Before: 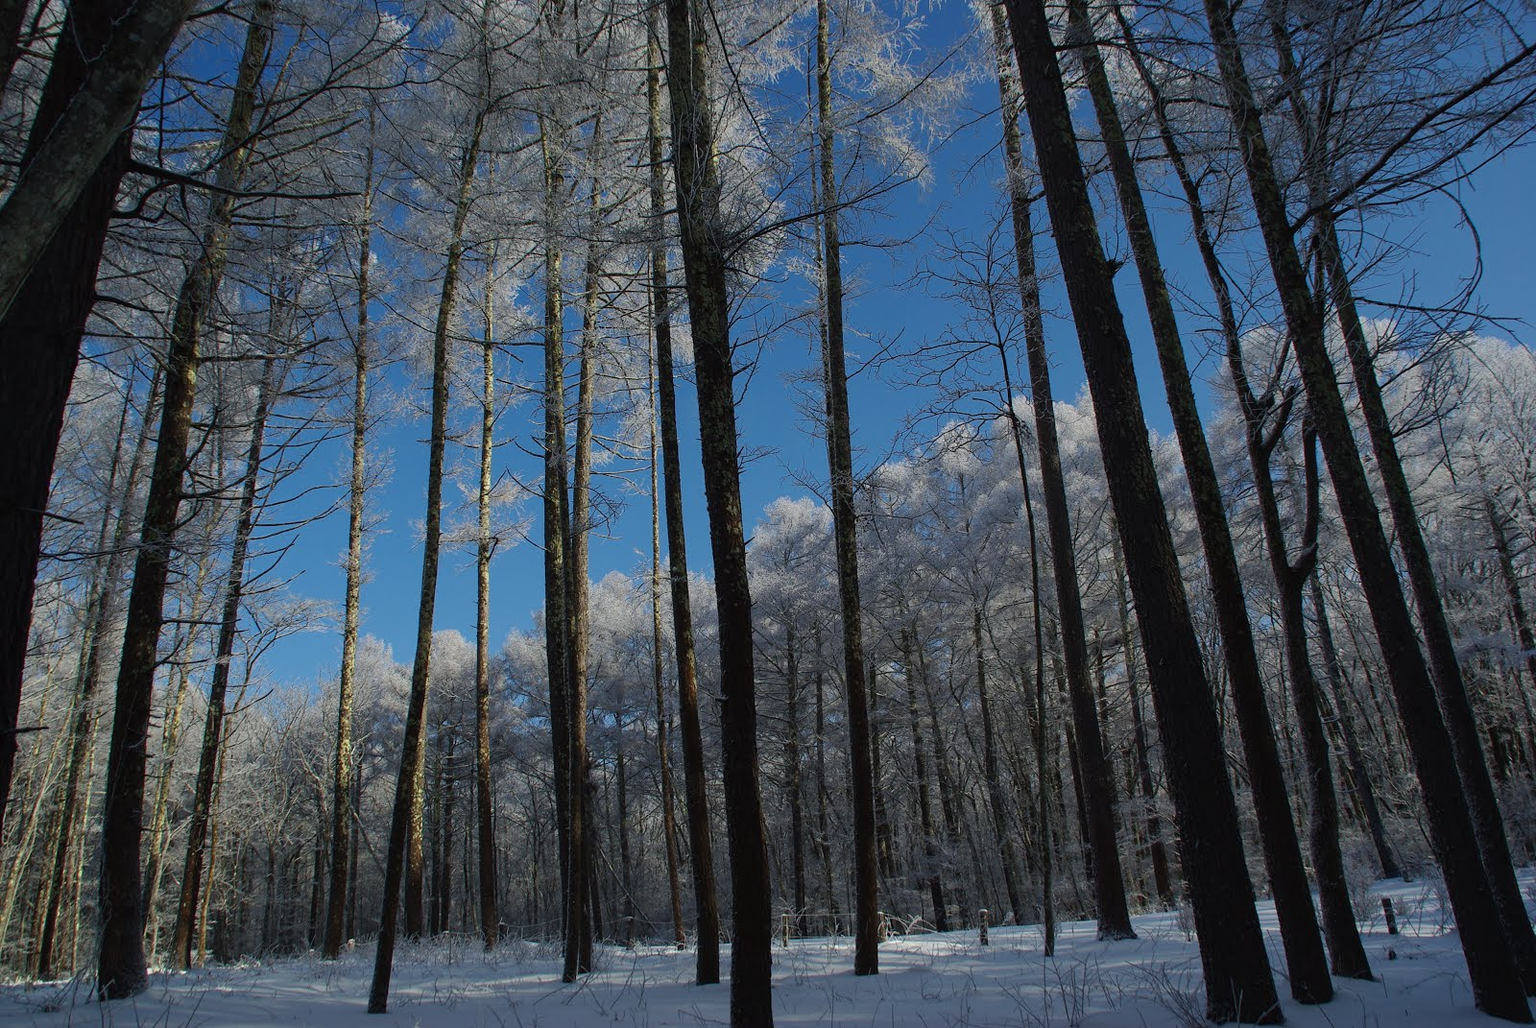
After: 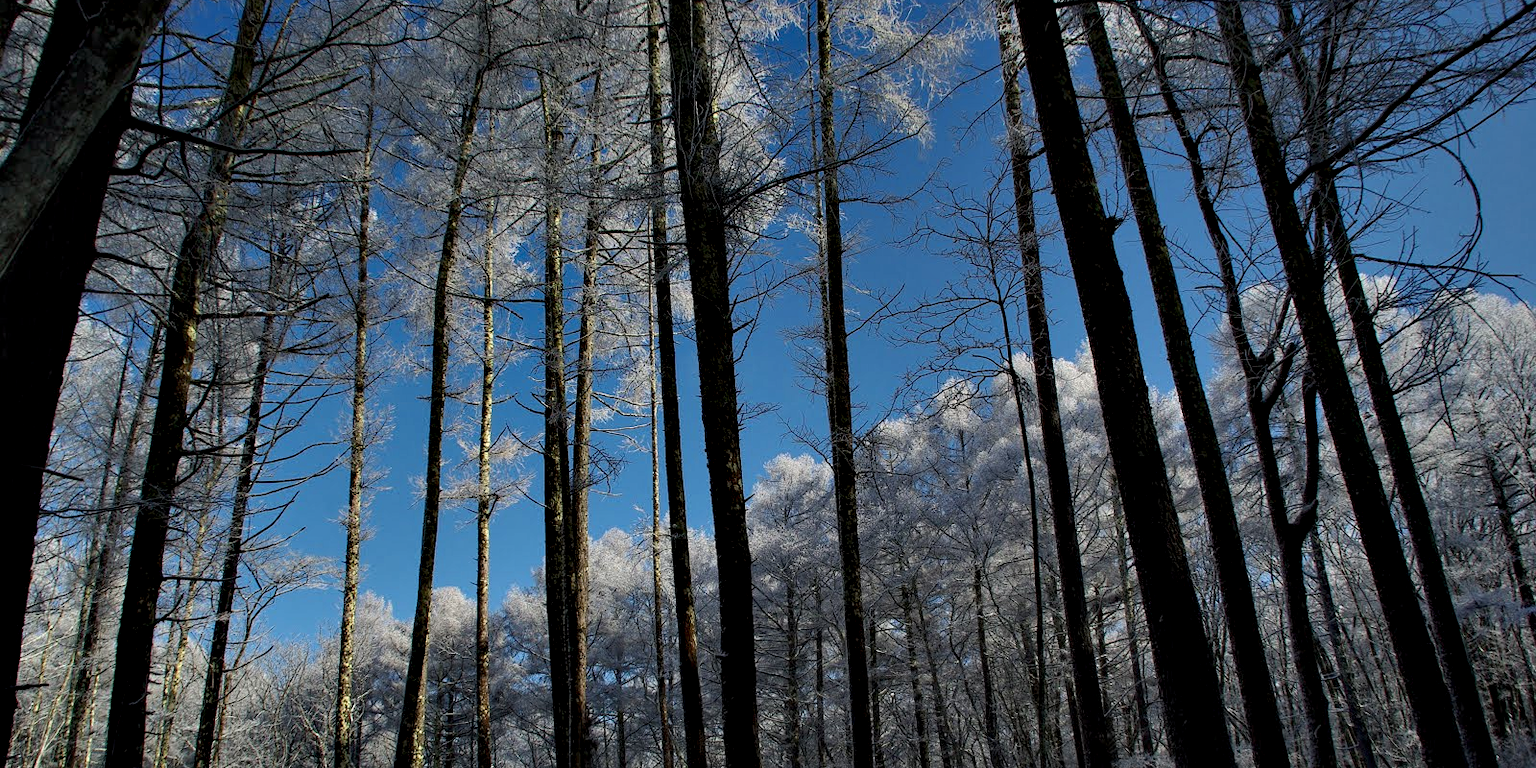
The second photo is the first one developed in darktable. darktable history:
crop: top 4.22%, bottom 21.011%
contrast equalizer: octaves 7, y [[0.6 ×6], [0.55 ×6], [0 ×6], [0 ×6], [0 ×6]]
exposure: exposure -0.208 EV, compensate exposure bias true, compensate highlight preservation false
